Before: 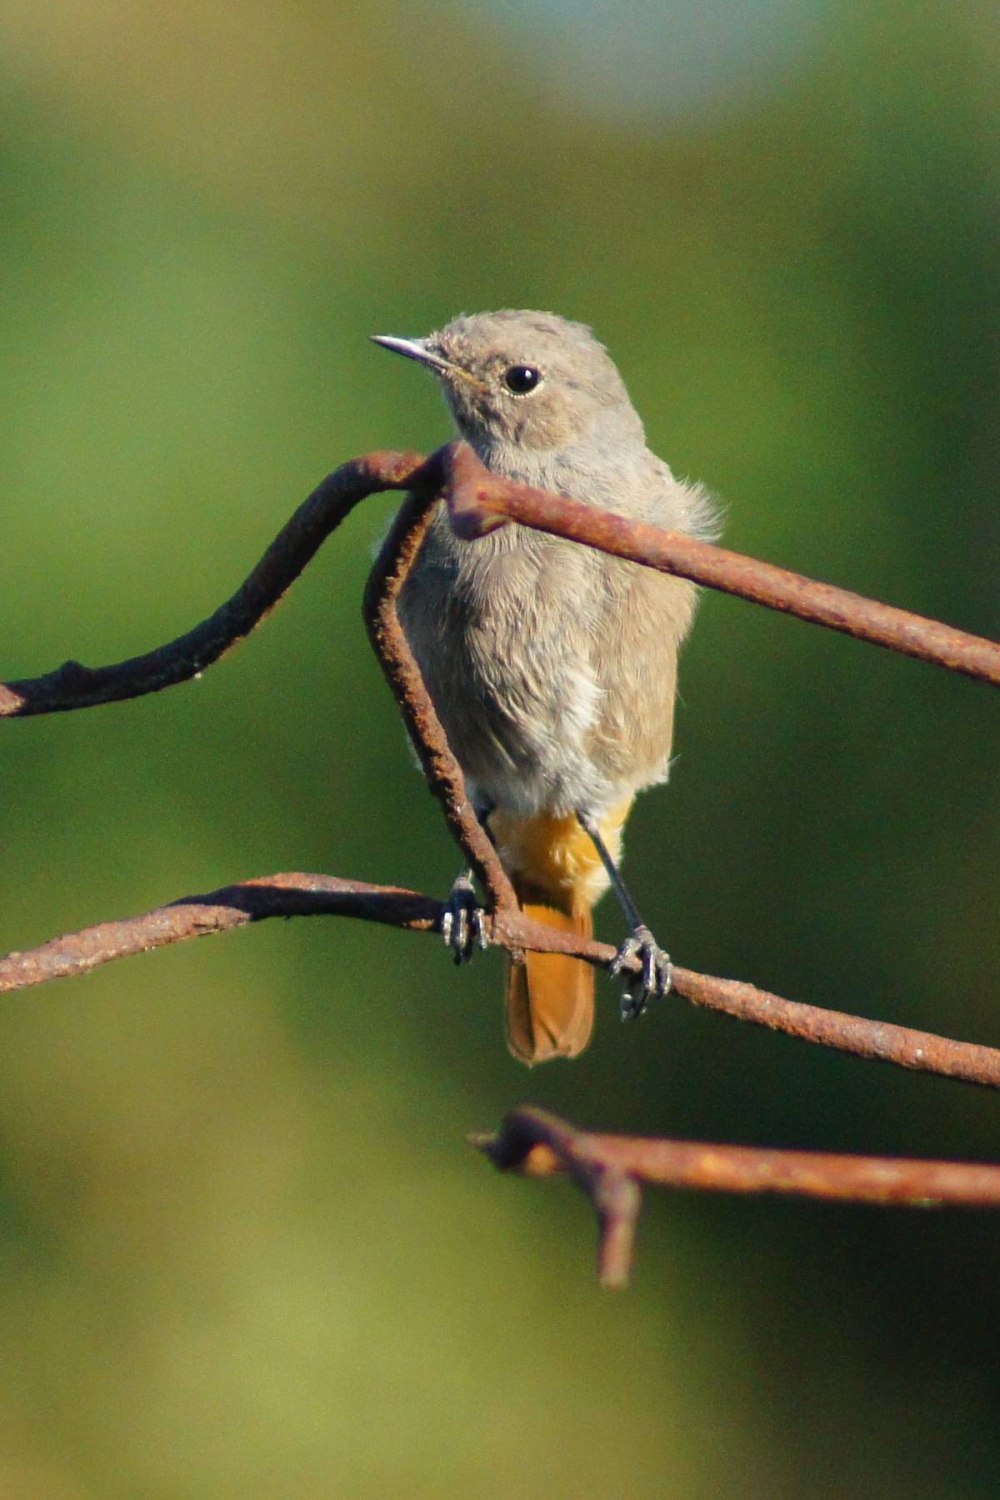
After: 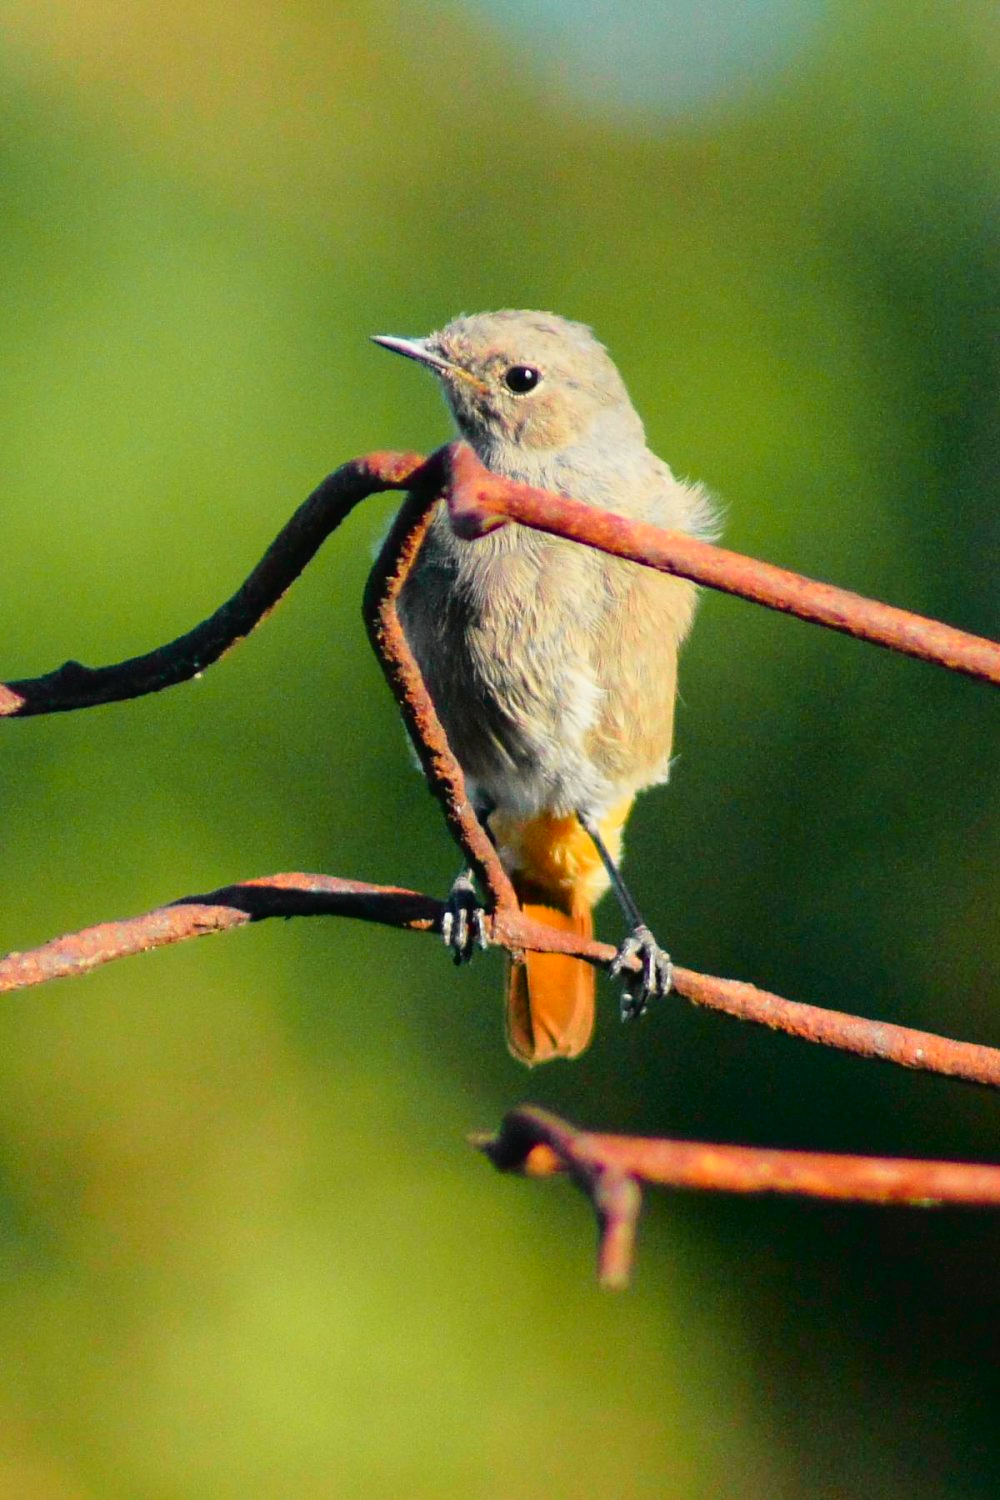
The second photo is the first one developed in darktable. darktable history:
tone equalizer: on, module defaults
tone curve: curves: ch0 [(0, 0) (0.135, 0.09) (0.326, 0.386) (0.489, 0.573) (0.663, 0.749) (0.854, 0.897) (1, 0.974)]; ch1 [(0, 0) (0.366, 0.367) (0.475, 0.453) (0.494, 0.493) (0.504, 0.497) (0.544, 0.569) (0.562, 0.605) (0.622, 0.694) (1, 1)]; ch2 [(0, 0) (0.333, 0.346) (0.375, 0.375) (0.424, 0.43) (0.476, 0.492) (0.502, 0.503) (0.533, 0.534) (0.572, 0.603) (0.605, 0.656) (0.641, 0.709) (1, 1)], color space Lab, independent channels, preserve colors none
